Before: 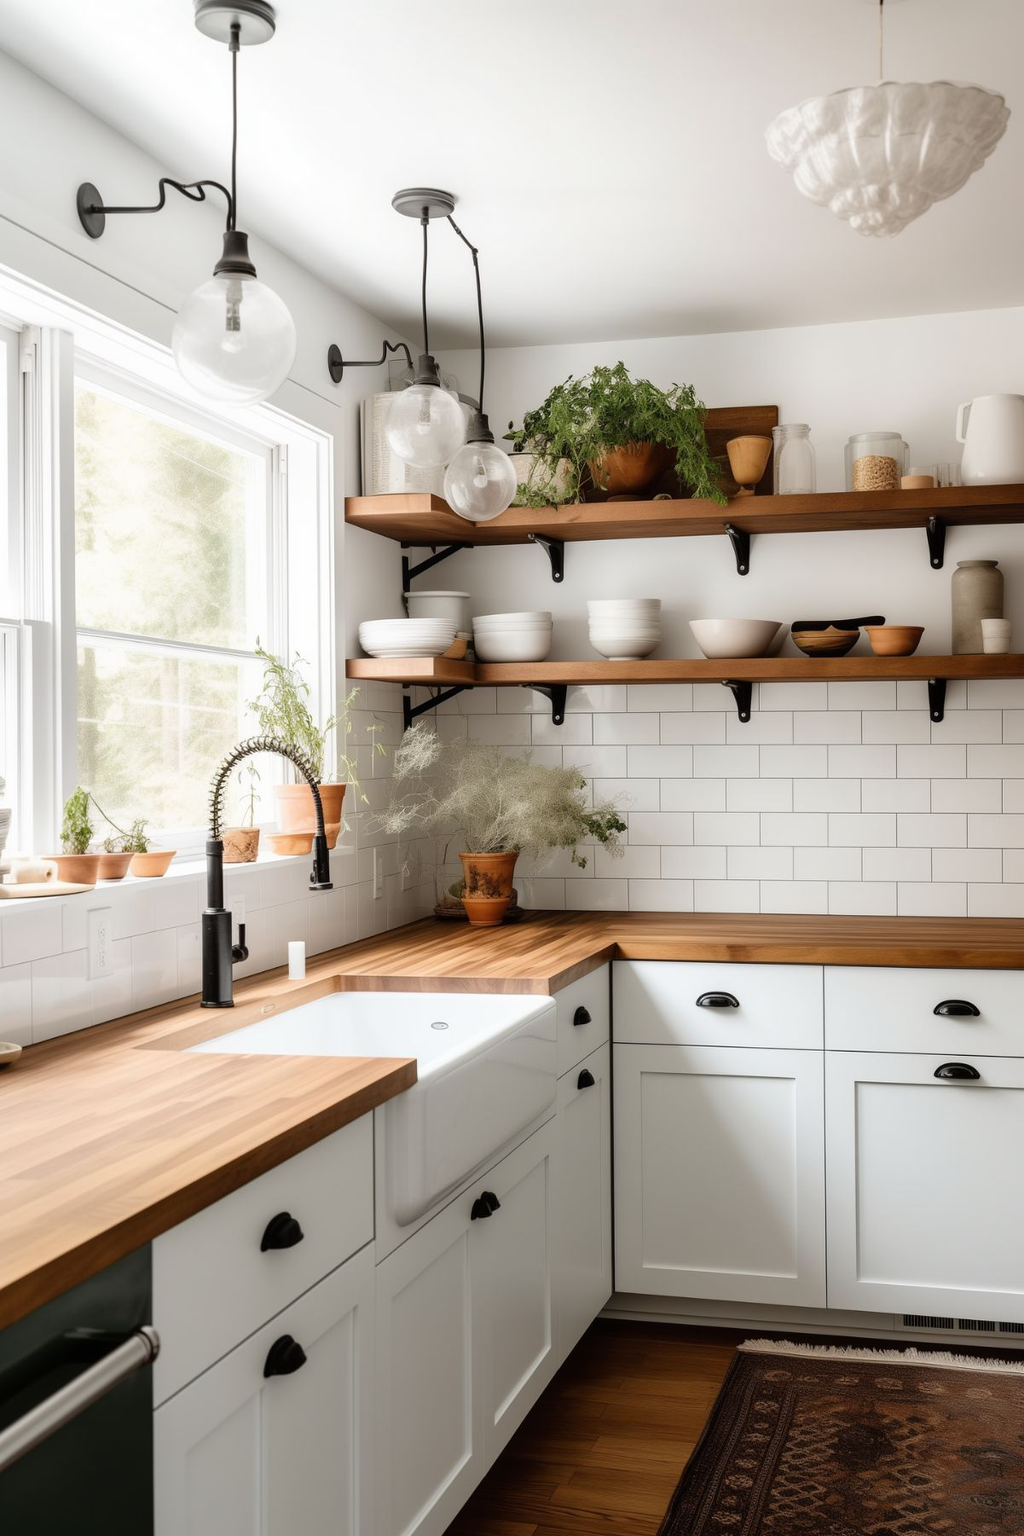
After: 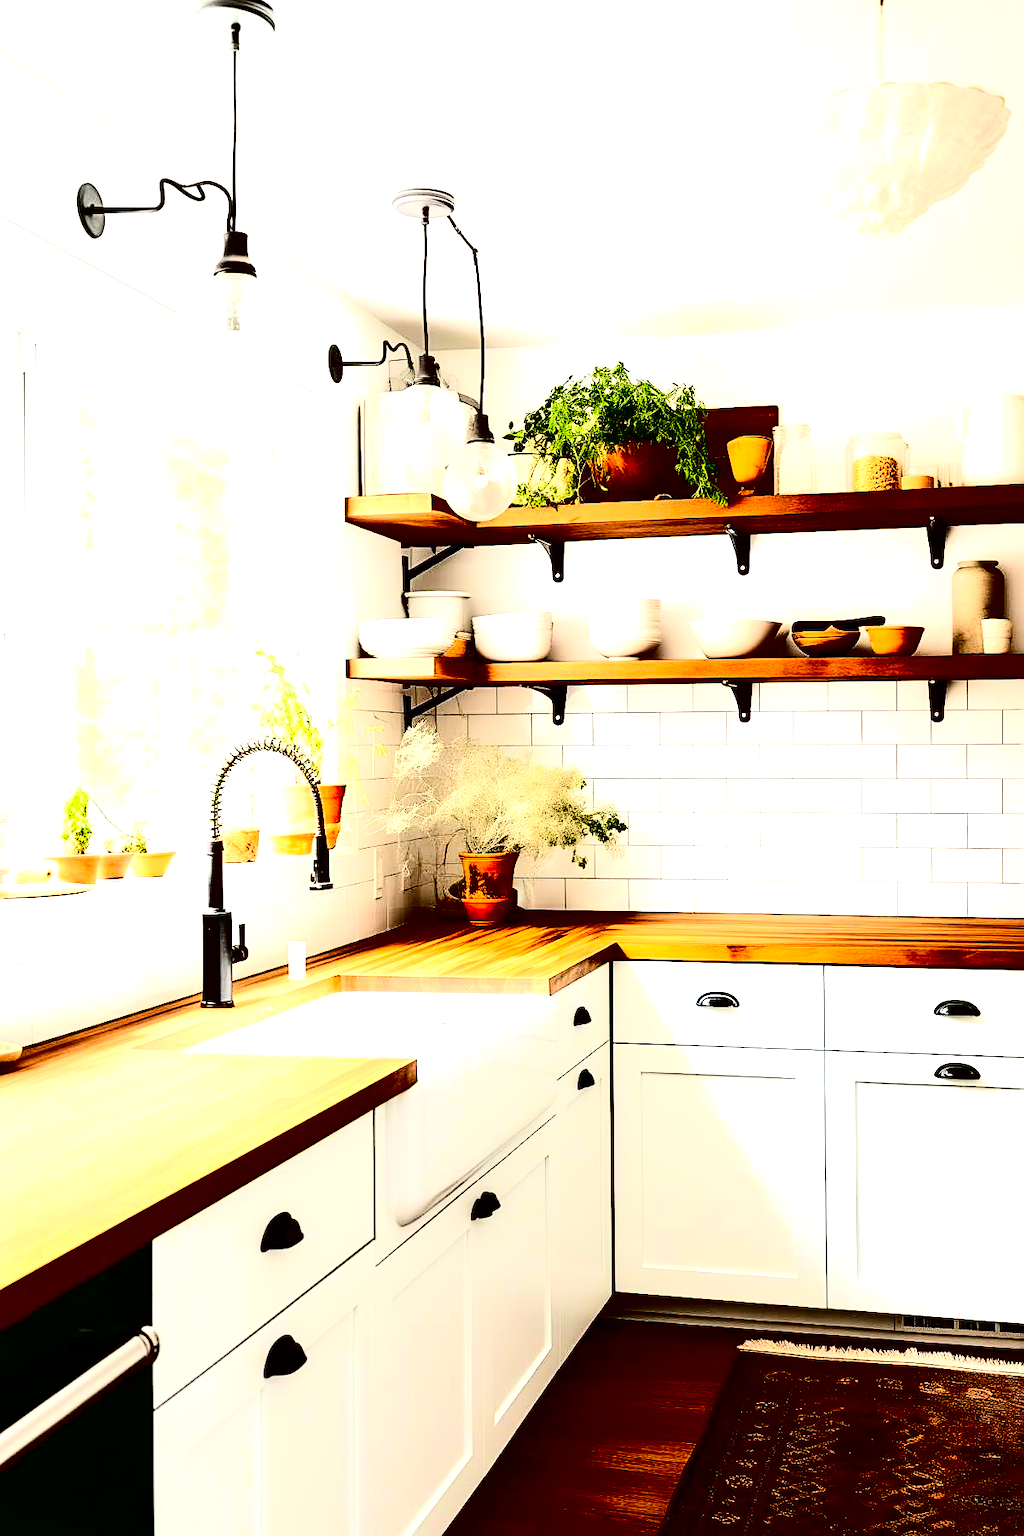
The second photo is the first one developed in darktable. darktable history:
sharpen: on, module defaults
exposure: black level correction 0, exposure 1.526 EV, compensate exposure bias true, compensate highlight preservation false
contrast brightness saturation: contrast 0.777, brightness -0.992, saturation 0.987
